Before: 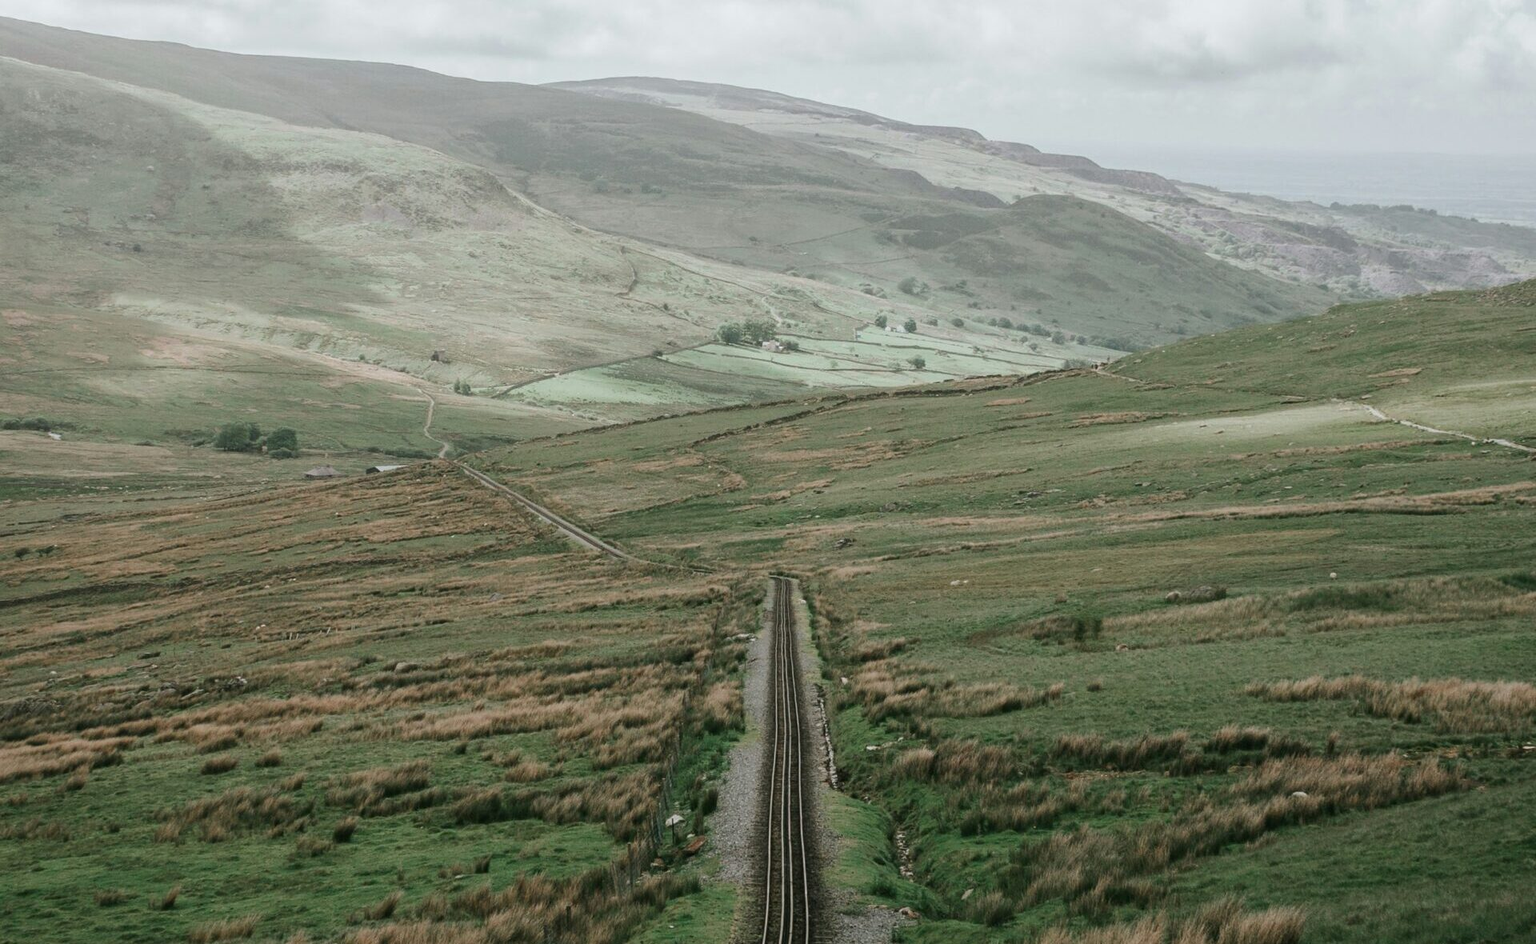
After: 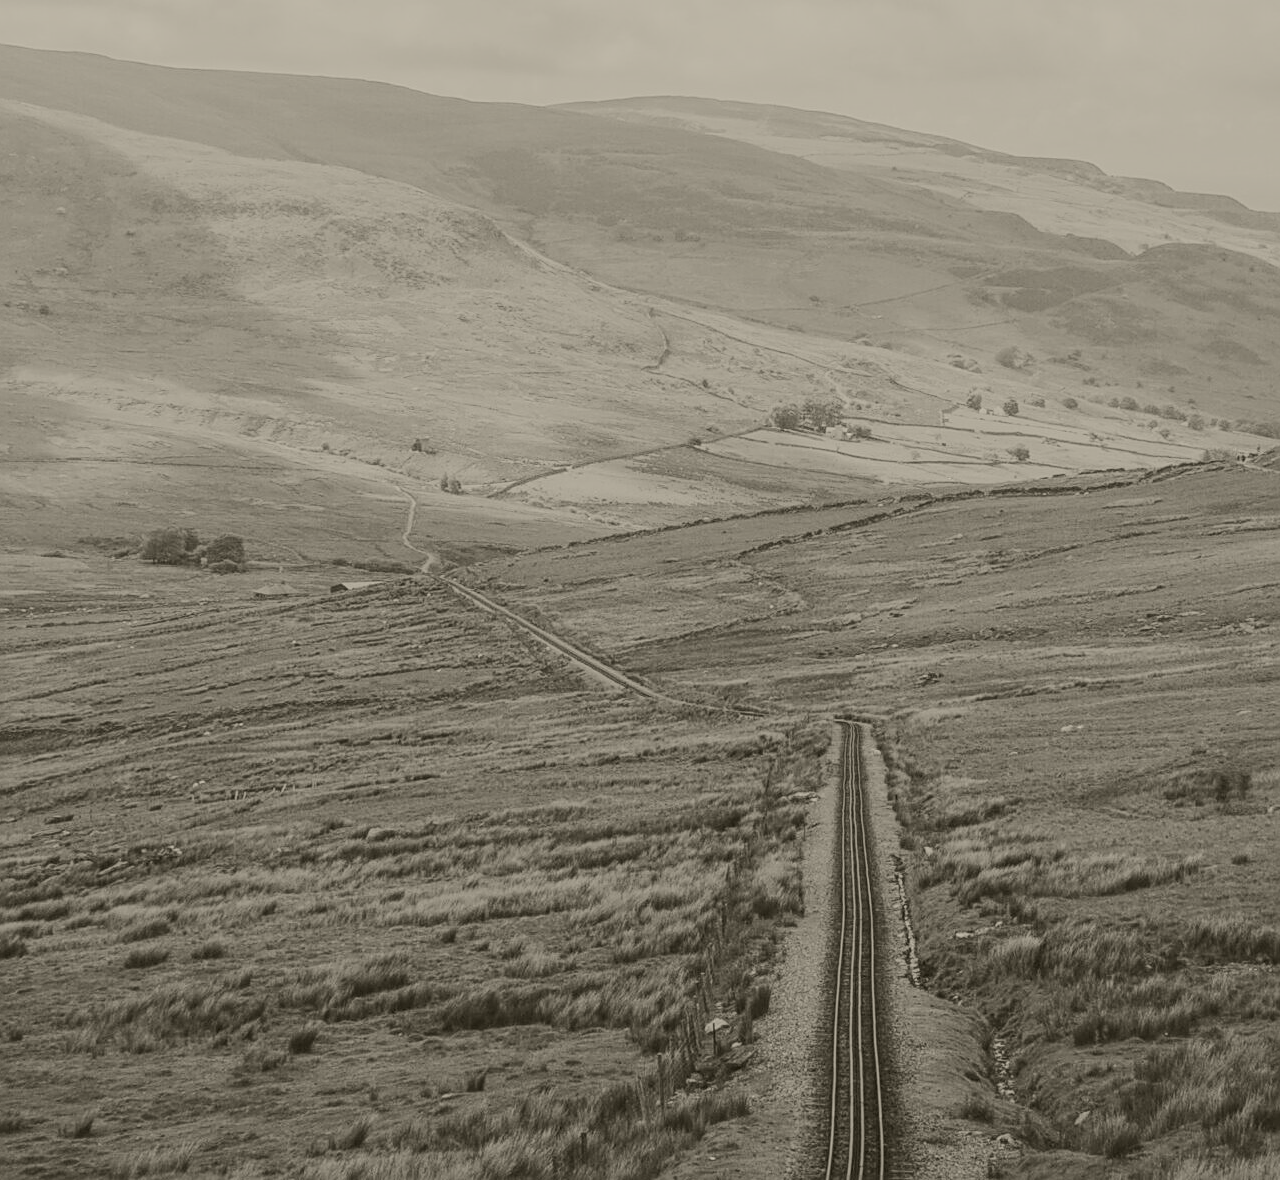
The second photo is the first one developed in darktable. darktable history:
exposure: black level correction 0, exposure 0.6 EV, compensate highlight preservation false
local contrast: on, module defaults
color correction: highlights a* 9.03, highlights b* 8.71, shadows a* 40, shadows b* 40, saturation 0.8
contrast brightness saturation: contrast 0.2, brightness 0.16, saturation 0.22
crop and rotate: left 6.617%, right 26.717%
colorize: hue 41.44°, saturation 22%, source mix 60%, lightness 10.61%
base curve: exposure shift 0, preserve colors none
sharpen: on, module defaults
